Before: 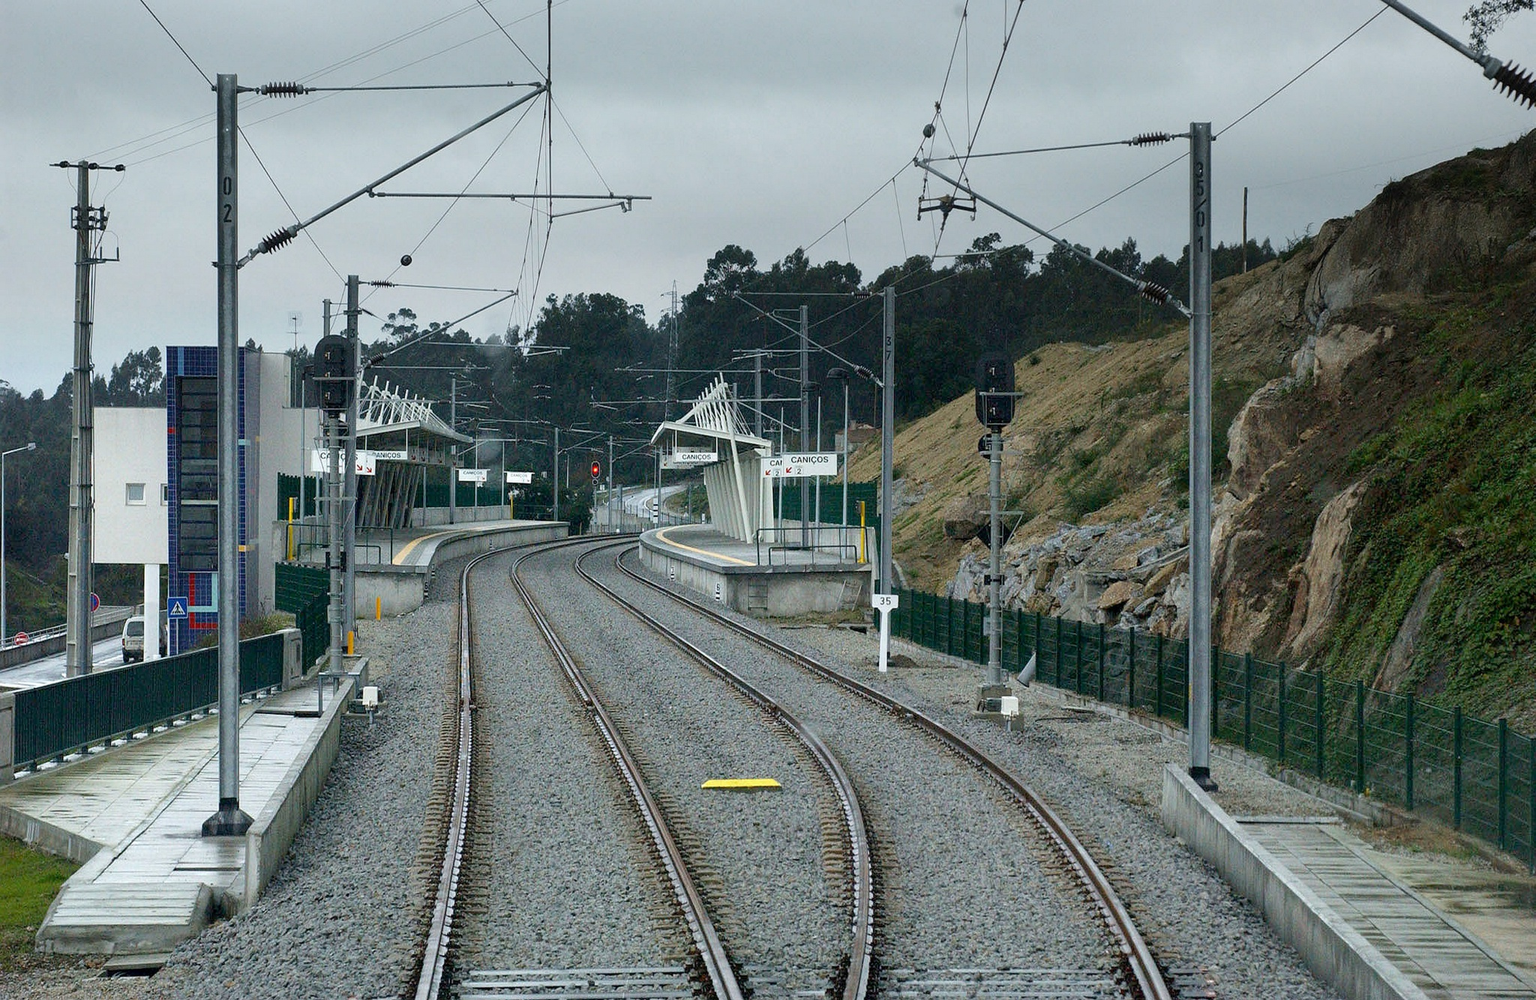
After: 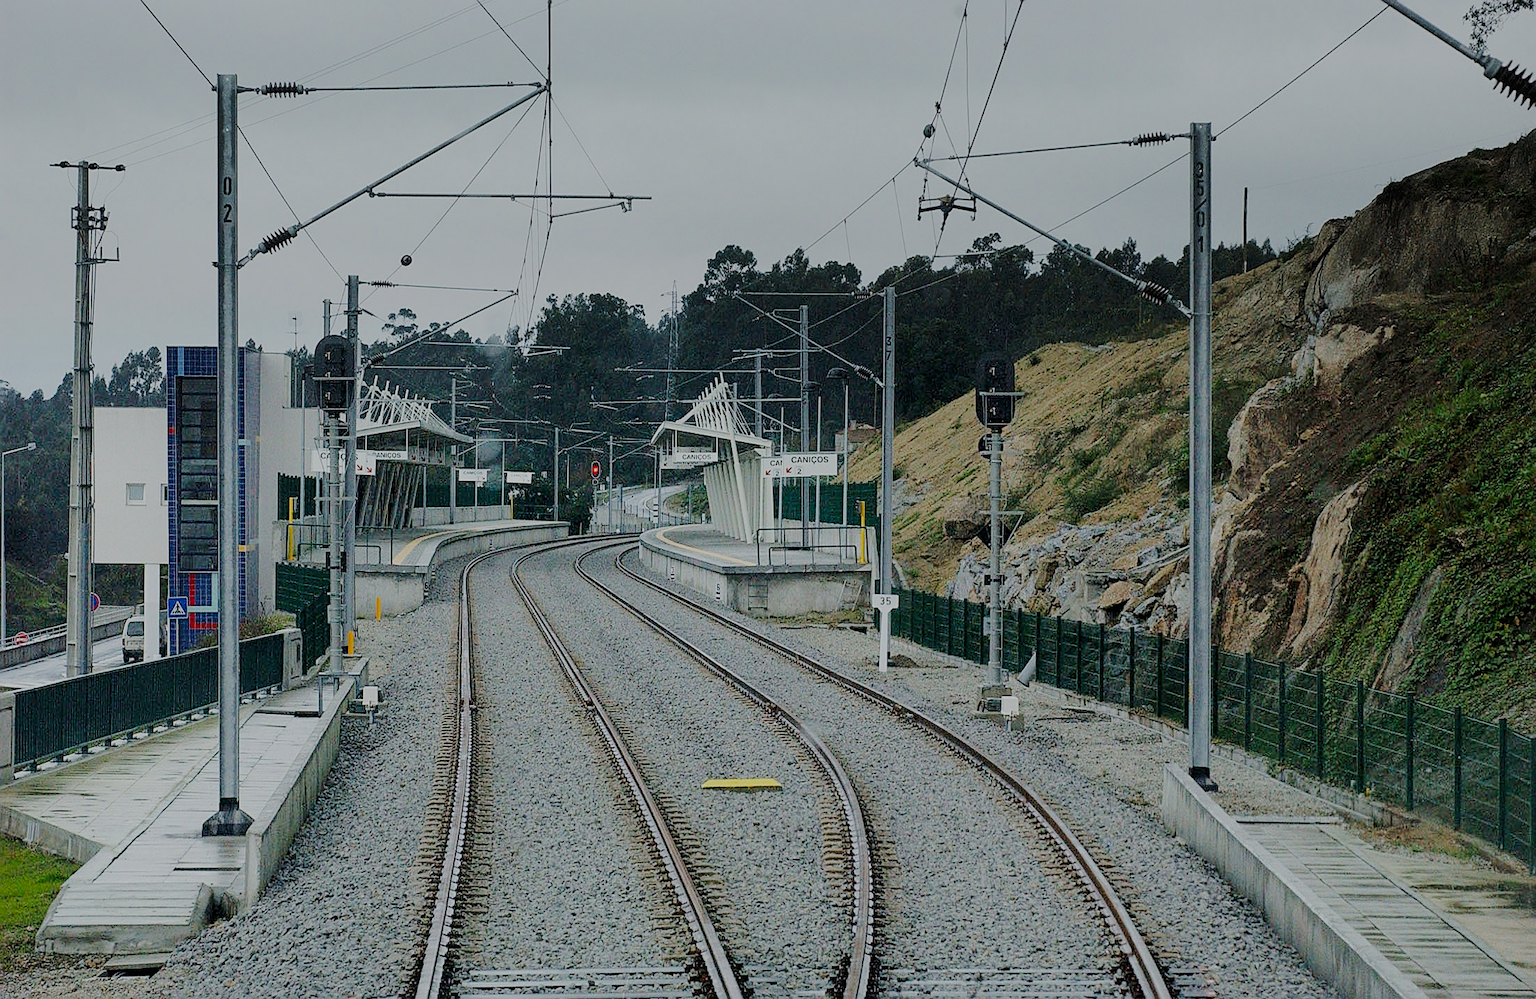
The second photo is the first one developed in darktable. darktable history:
sharpen: on, module defaults
filmic rgb: black relative exposure -8.02 EV, white relative exposure 8.01 EV, hardness 2.45, latitude 10.76%, contrast 0.729, highlights saturation mix 8.5%, shadows ↔ highlights balance 1.53%
tone curve: curves: ch0 [(0, 0) (0.23, 0.189) (0.486, 0.52) (0.822, 0.825) (0.994, 0.955)]; ch1 [(0, 0) (0.226, 0.261) (0.379, 0.442) (0.469, 0.468) (0.495, 0.498) (0.514, 0.509) (0.561, 0.603) (0.59, 0.656) (1, 1)]; ch2 [(0, 0) (0.269, 0.299) (0.459, 0.43) (0.498, 0.5) (0.523, 0.52) (0.586, 0.569) (0.635, 0.617) (0.659, 0.681) (0.718, 0.764) (1, 1)], preserve colors none
